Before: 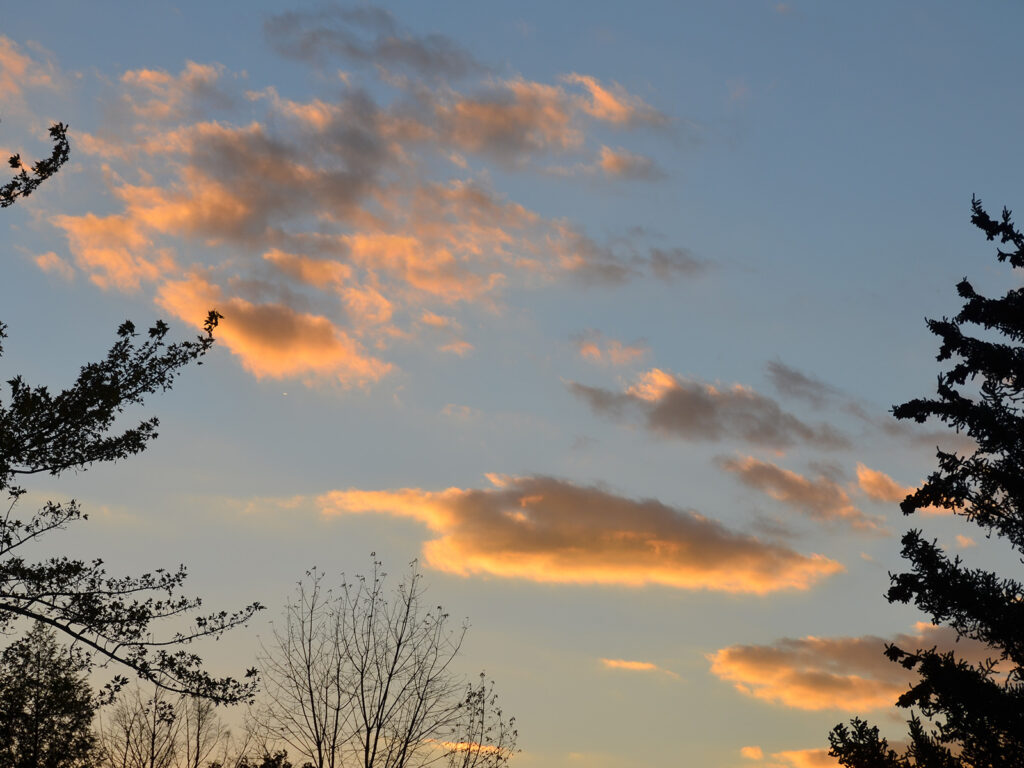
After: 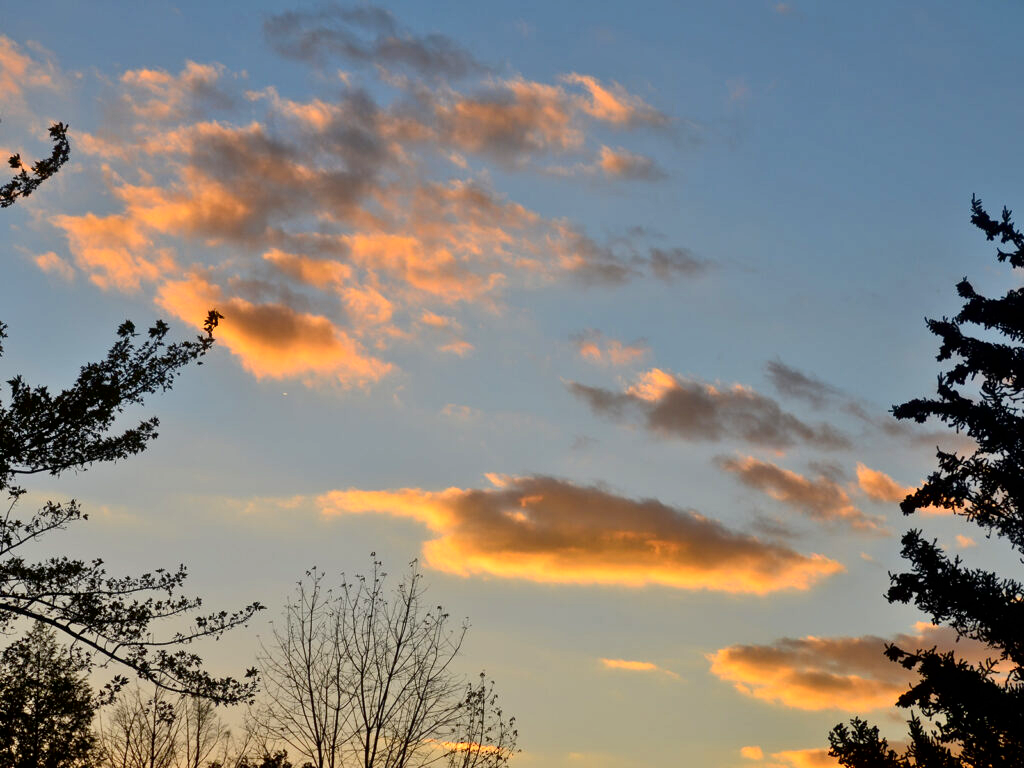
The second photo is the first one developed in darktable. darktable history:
contrast brightness saturation: contrast 0.193, brightness -0.11, saturation 0.205
tone equalizer: -7 EV 0.145 EV, -6 EV 0.612 EV, -5 EV 1.14 EV, -4 EV 1.34 EV, -3 EV 1.13 EV, -2 EV 0.6 EV, -1 EV 0.146 EV
